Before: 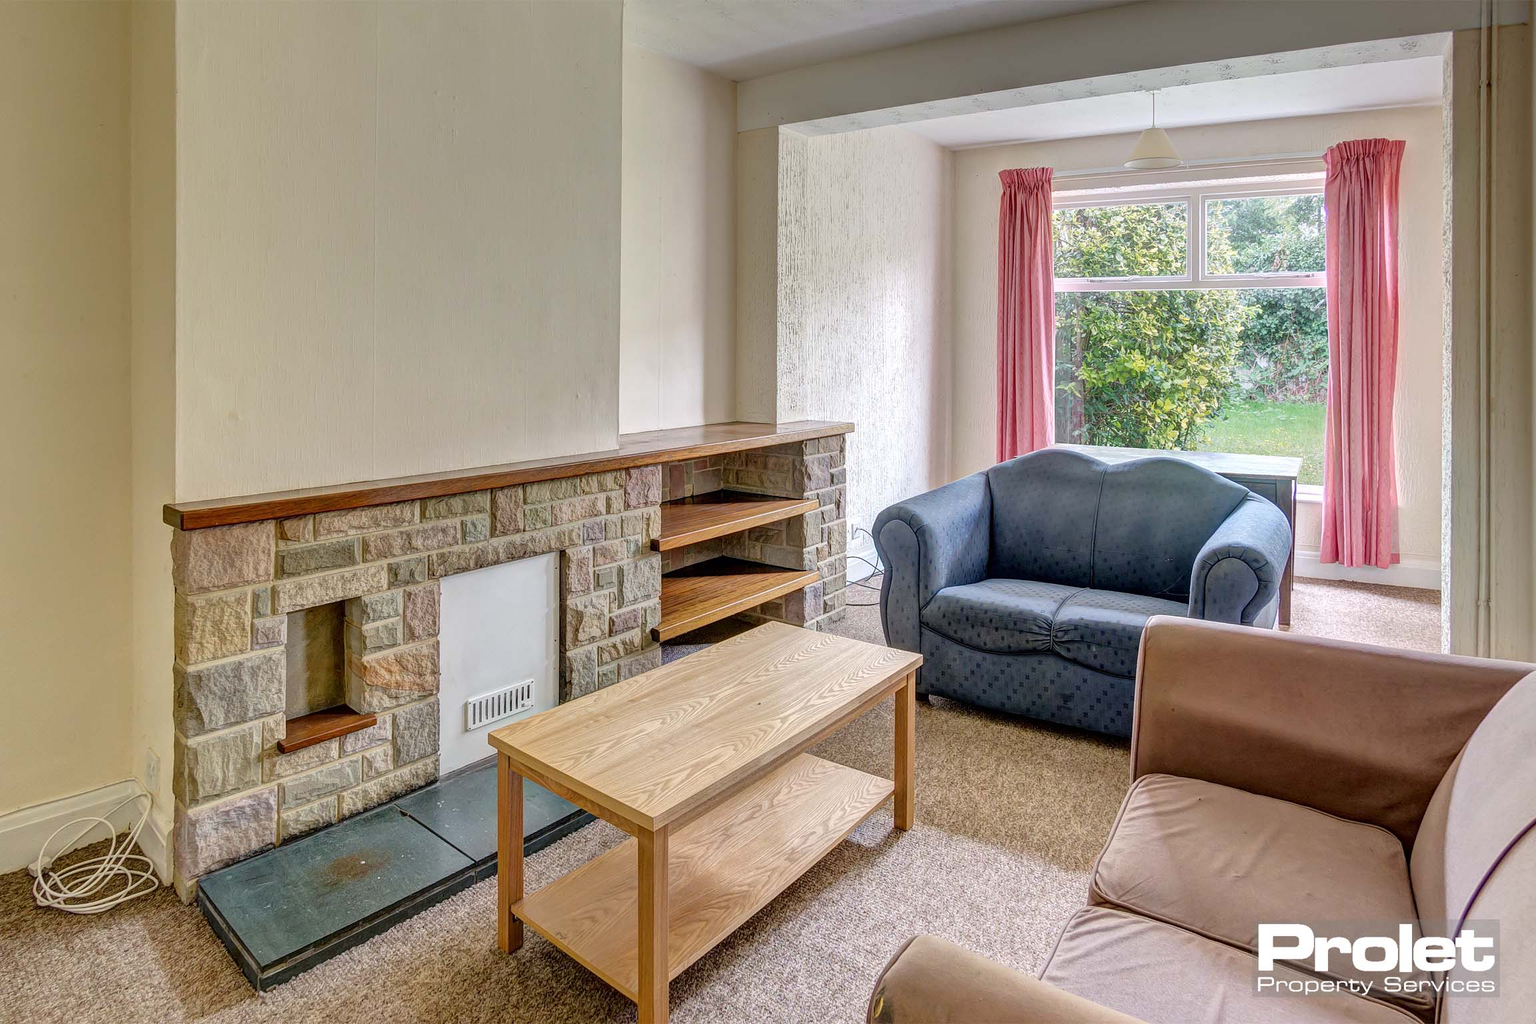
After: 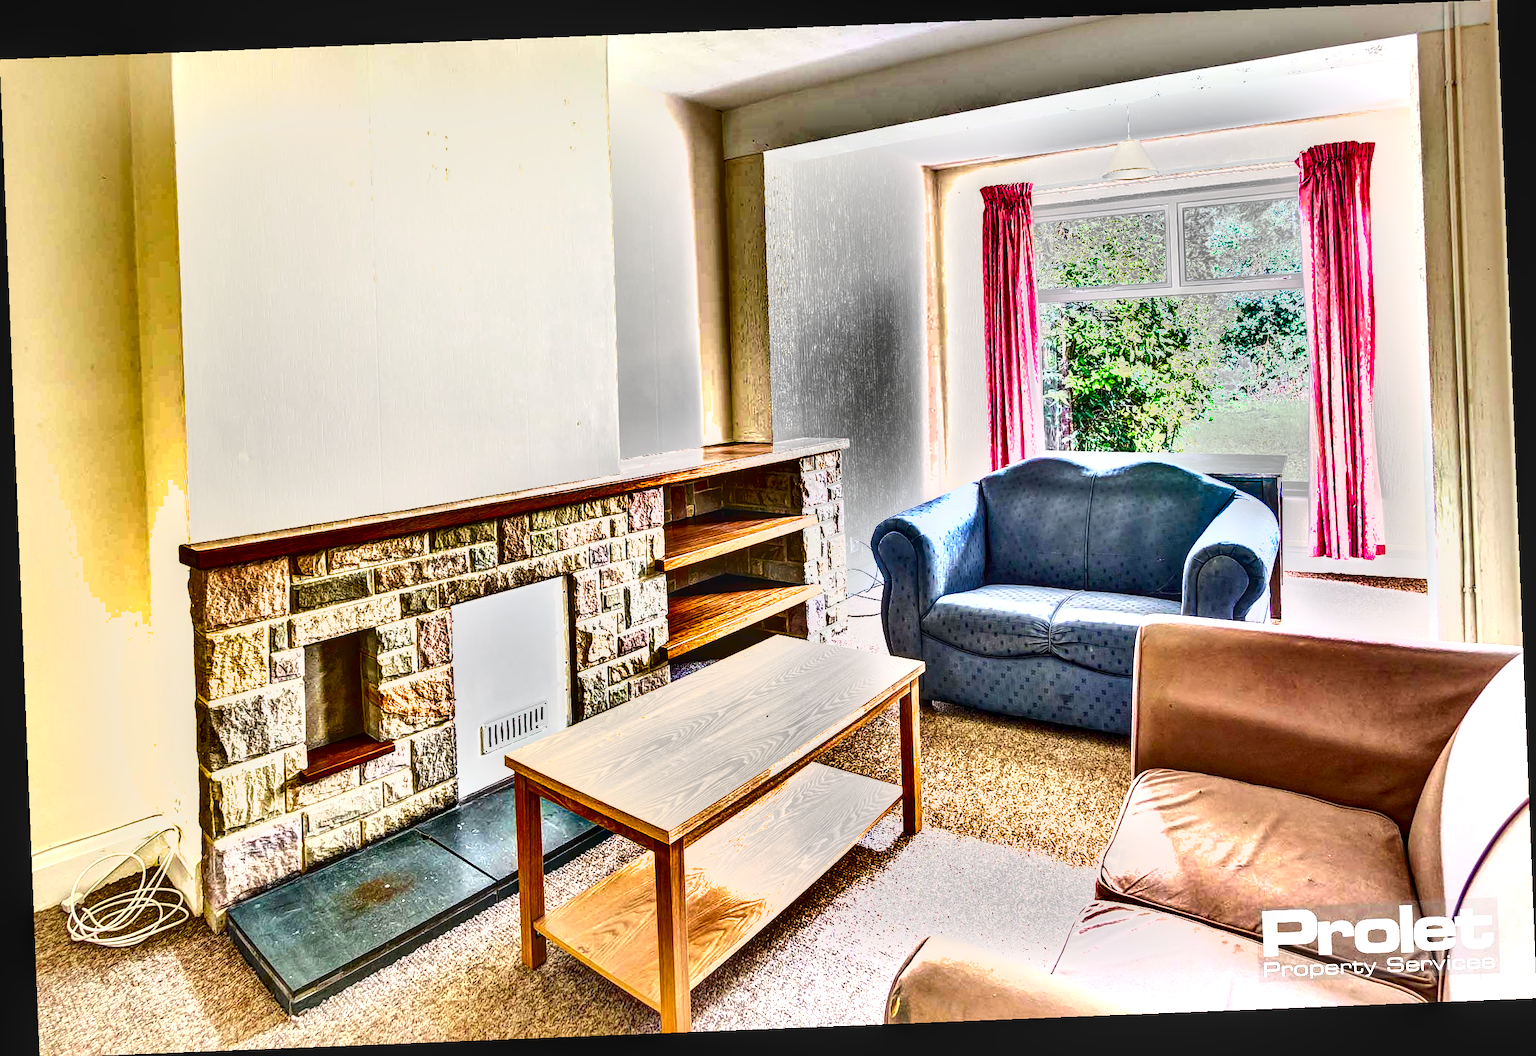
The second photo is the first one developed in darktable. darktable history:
rotate and perspective: rotation -2.29°, automatic cropping off
exposure: exposure 2.003 EV, compensate highlight preservation false
shadows and highlights: shadows 80.73, white point adjustment -9.07, highlights -61.46, soften with gaussian
local contrast: on, module defaults
